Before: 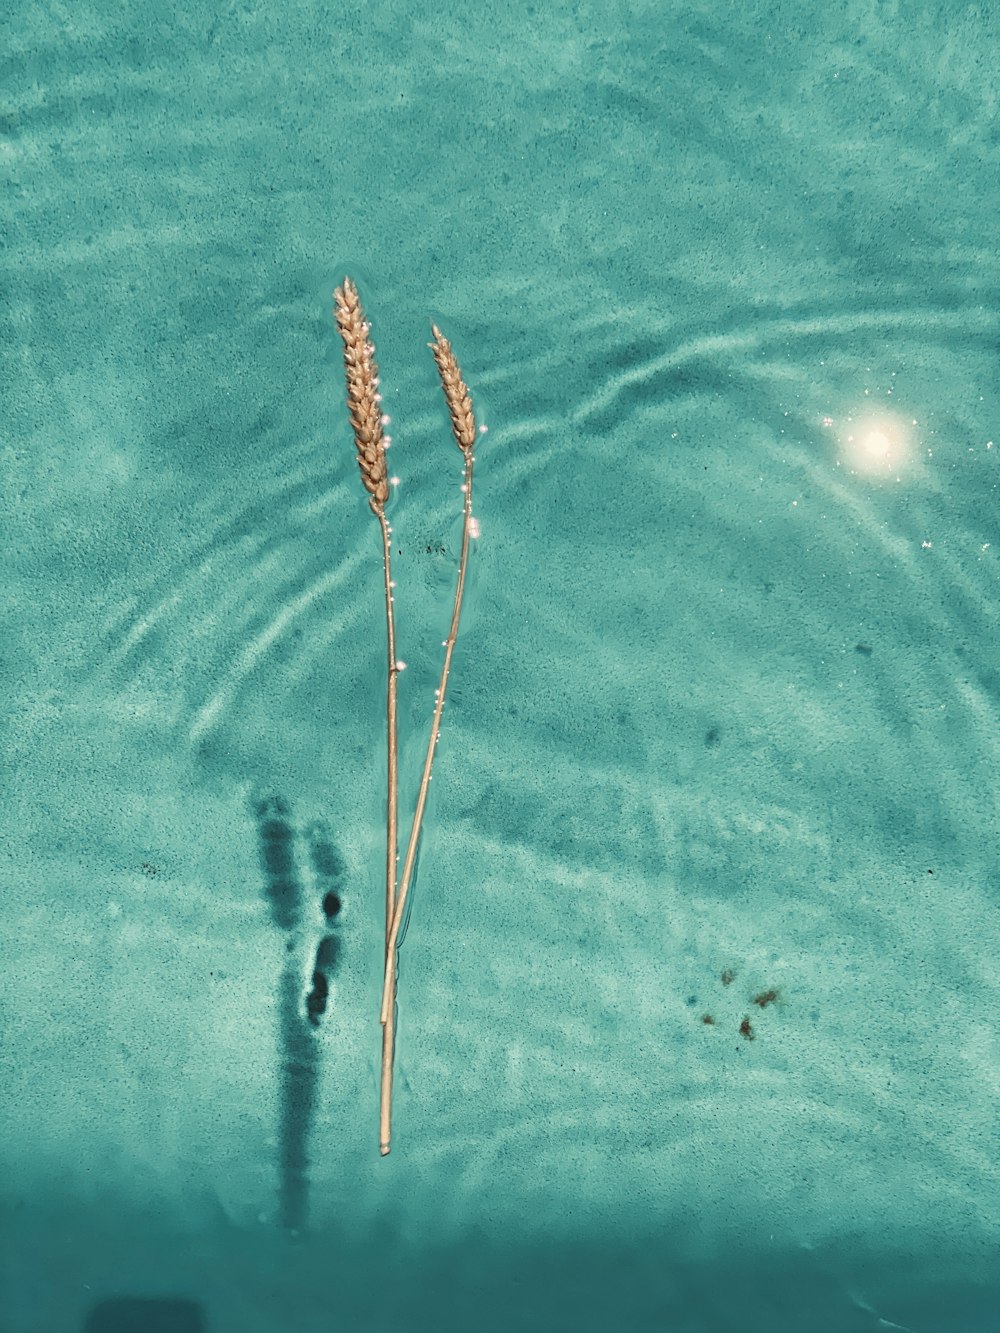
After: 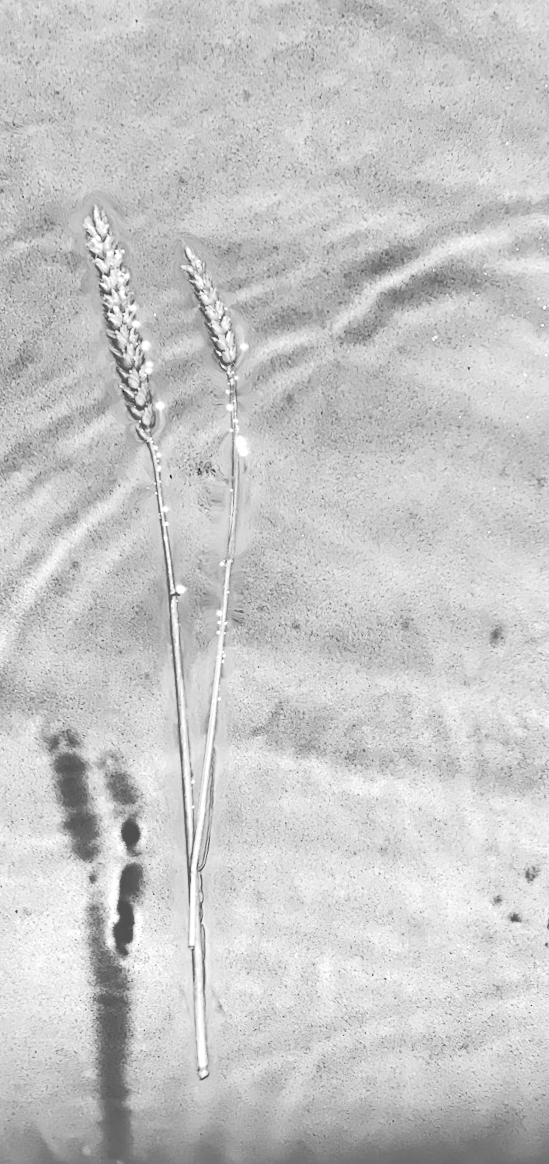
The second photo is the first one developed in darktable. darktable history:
monochrome: on, module defaults
rotate and perspective: rotation -4.57°, crop left 0.054, crop right 0.944, crop top 0.087, crop bottom 0.914
tone curve: curves: ch0 [(0, 0) (0.003, 0.334) (0.011, 0.338) (0.025, 0.338) (0.044, 0.338) (0.069, 0.339) (0.1, 0.342) (0.136, 0.343) (0.177, 0.349) (0.224, 0.36) (0.277, 0.385) (0.335, 0.42) (0.399, 0.465) (0.468, 0.535) (0.543, 0.632) (0.623, 0.73) (0.709, 0.814) (0.801, 0.879) (0.898, 0.935) (1, 1)], preserve colors none
tone equalizer: -8 EV -0.75 EV, -7 EV -0.7 EV, -6 EV -0.6 EV, -5 EV -0.4 EV, -3 EV 0.4 EV, -2 EV 0.6 EV, -1 EV 0.7 EV, +0 EV 0.75 EV, edges refinement/feathering 500, mask exposure compensation -1.57 EV, preserve details no
crop: left 21.674%, right 22.086%
